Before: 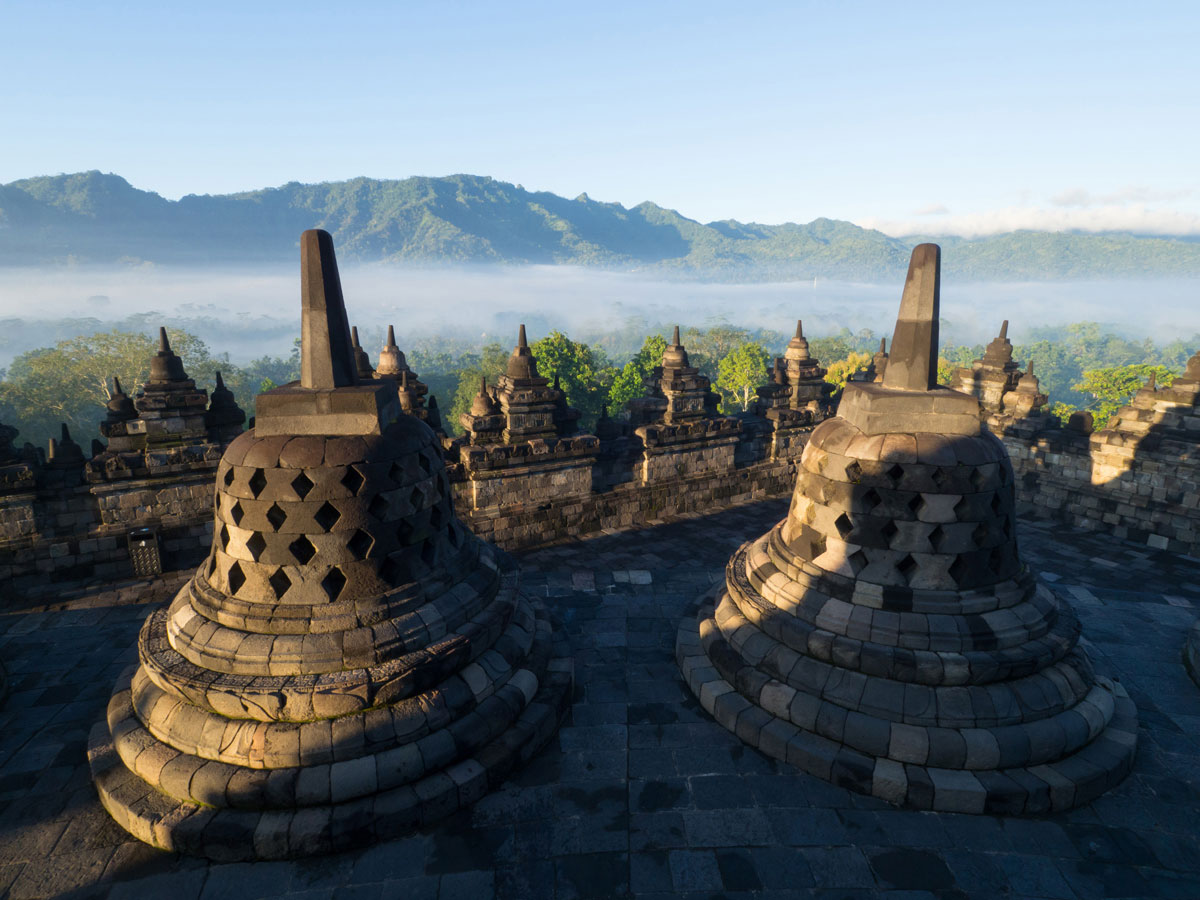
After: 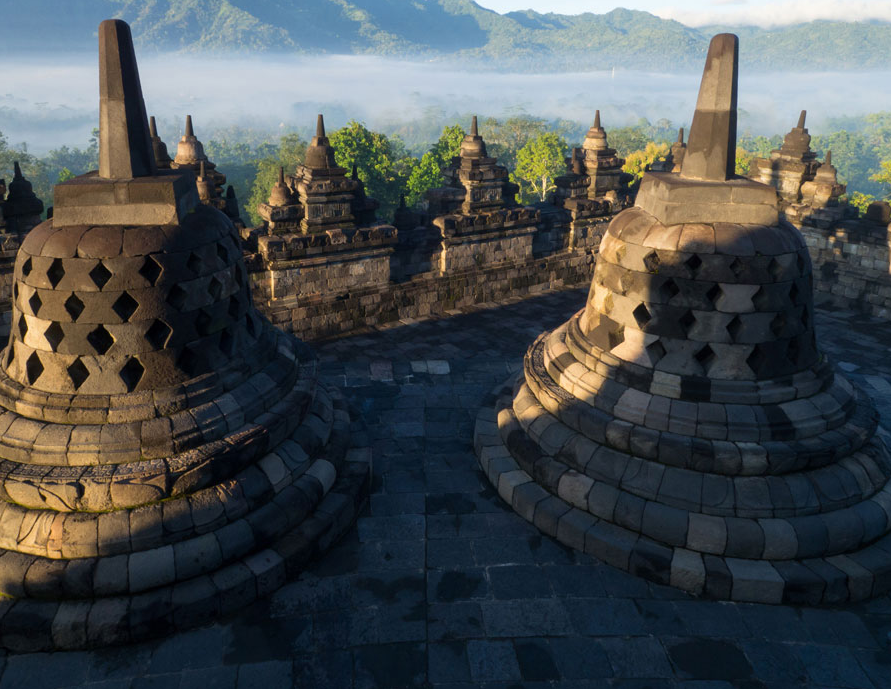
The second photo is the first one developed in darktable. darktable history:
crop: left 16.853%, top 23.35%, right 8.819%
